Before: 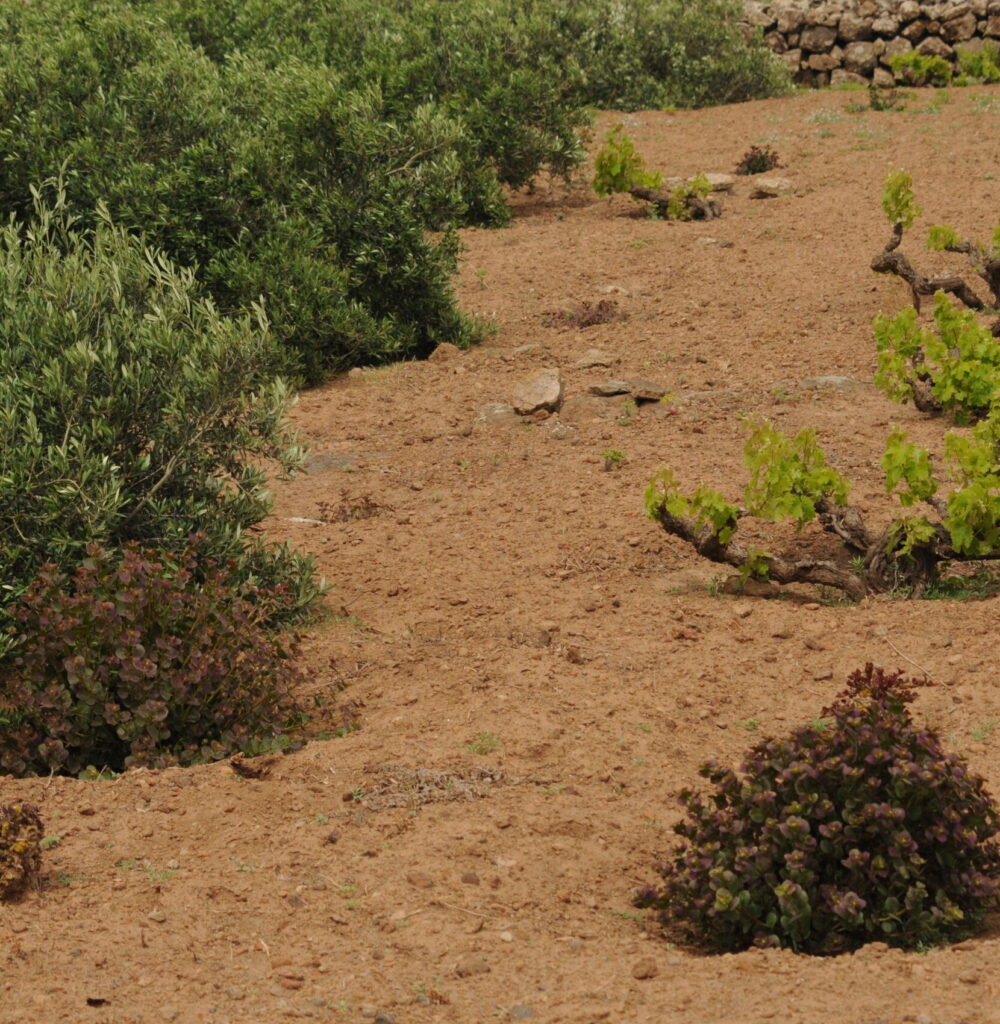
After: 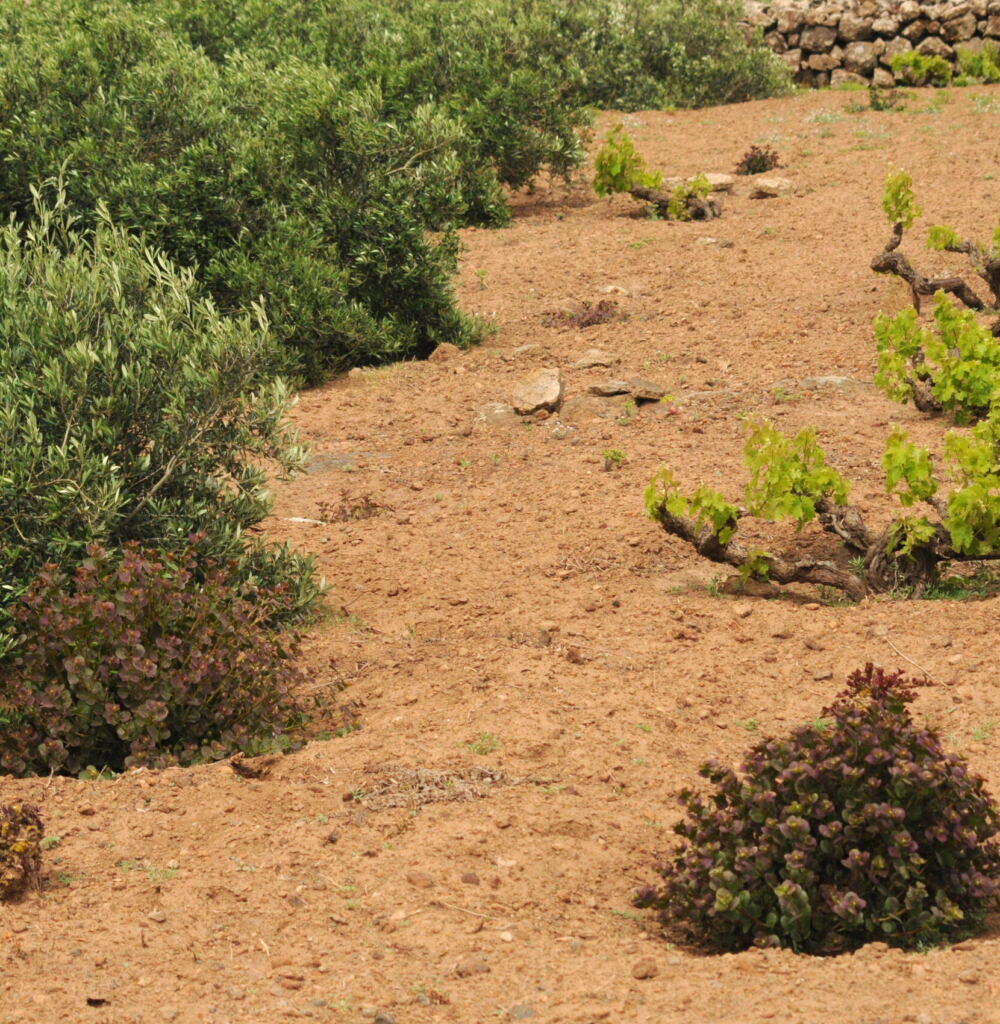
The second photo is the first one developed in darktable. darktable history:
exposure: exposure 0.69 EV, compensate highlight preservation false
